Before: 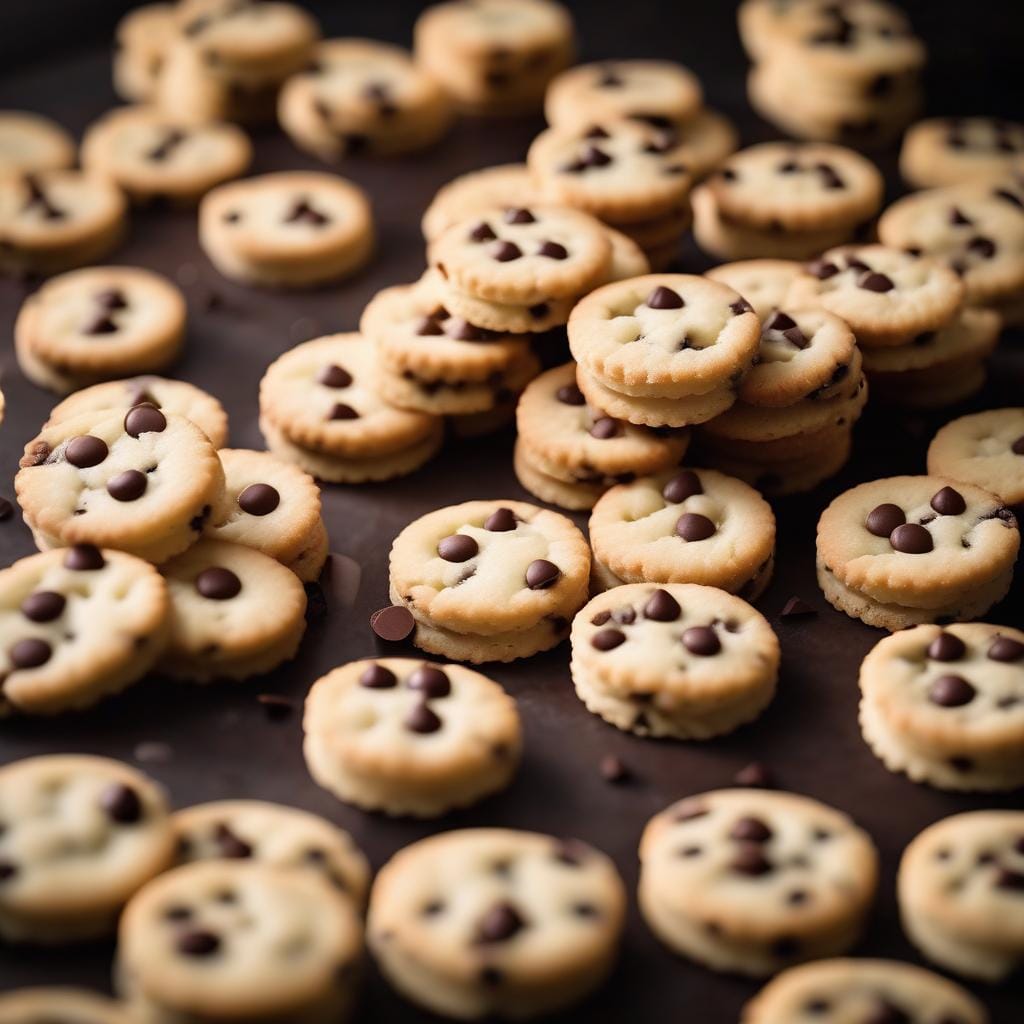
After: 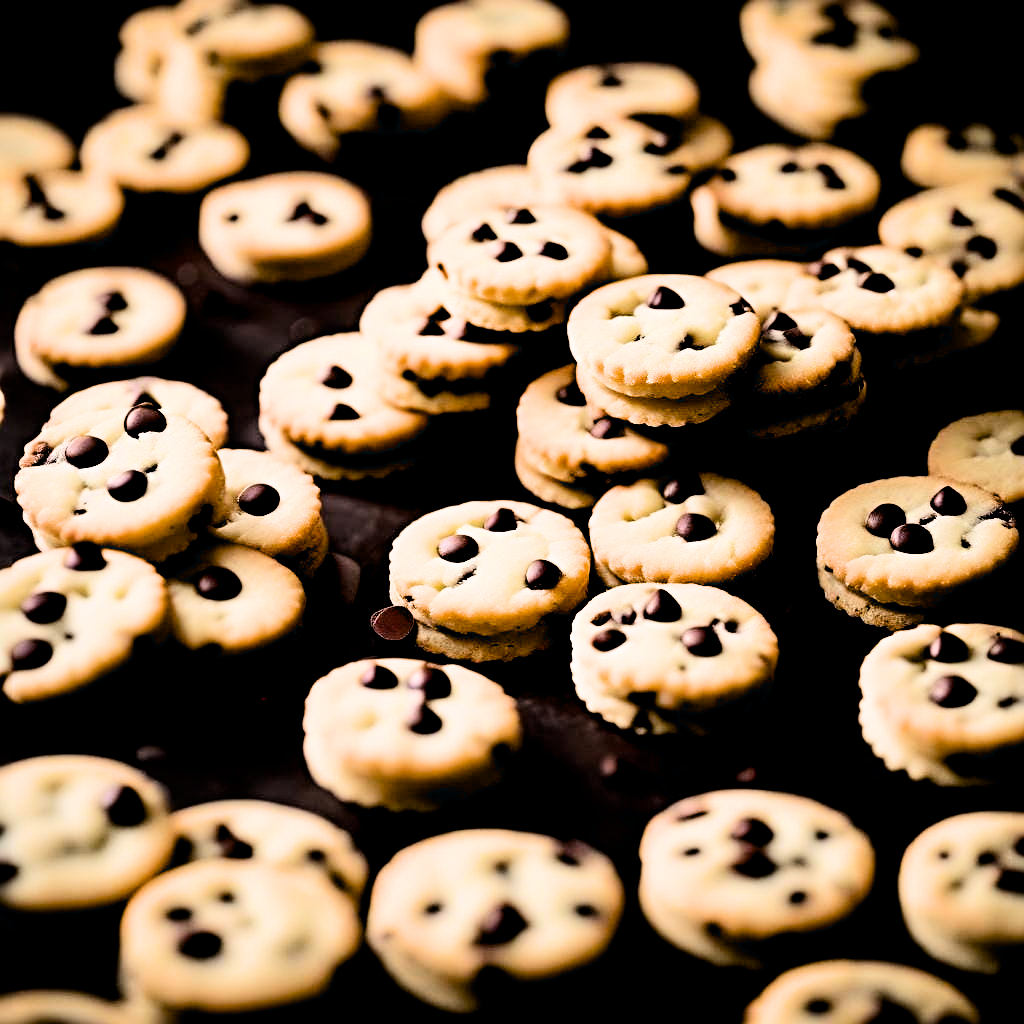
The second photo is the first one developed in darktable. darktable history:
sharpen: radius 4.898
exposure: black level correction 0.032, exposure 0.327 EV, compensate highlight preservation false
tone equalizer: -8 EV -0.716 EV, -7 EV -0.696 EV, -6 EV -0.575 EV, -5 EV -0.413 EV, -3 EV 0.39 EV, -2 EV 0.6 EV, -1 EV 0.692 EV, +0 EV 0.774 EV, edges refinement/feathering 500, mask exposure compensation -1.57 EV, preserve details no
filmic rgb: black relative exposure -7.49 EV, white relative exposure 4.99 EV, hardness 3.31, contrast 1.299, color science v6 (2022)
